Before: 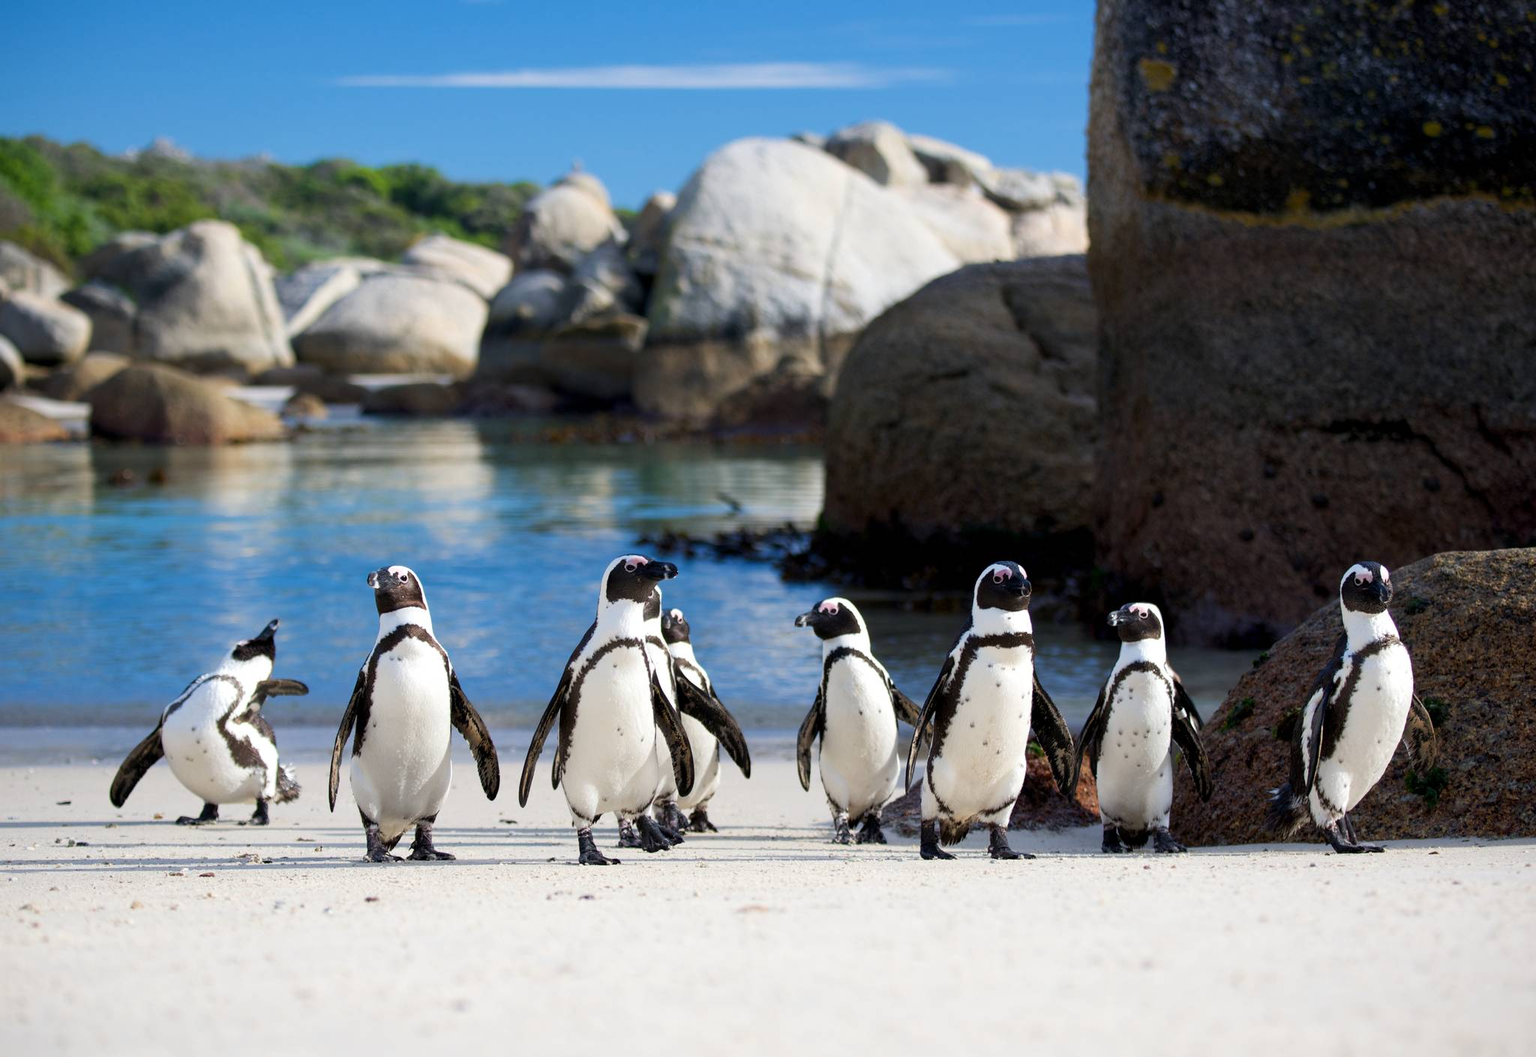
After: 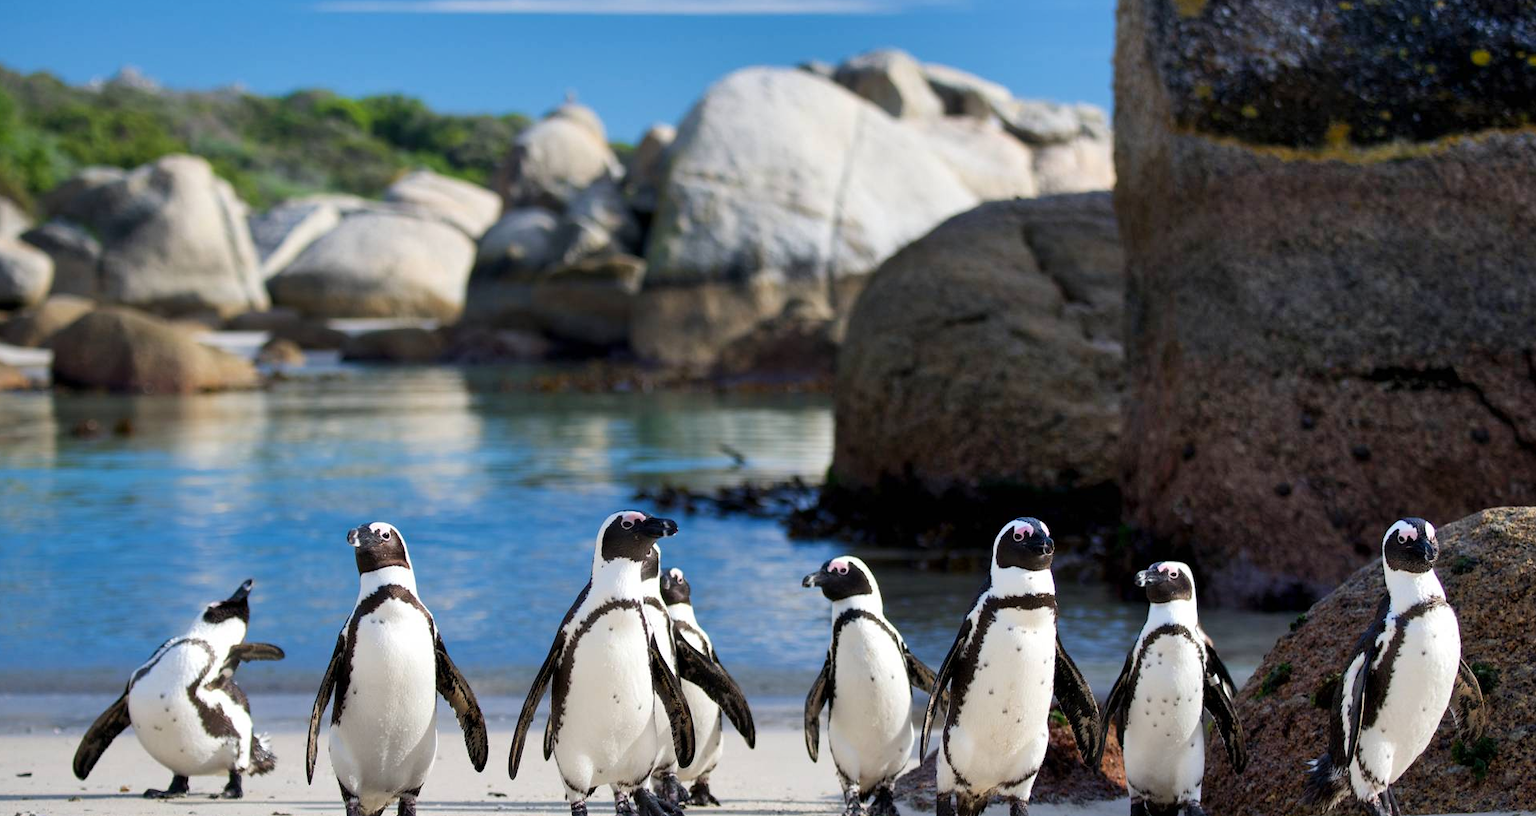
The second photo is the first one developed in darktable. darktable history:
exposure: compensate exposure bias true, compensate highlight preservation false
crop: left 2.691%, top 7.125%, right 3.334%, bottom 20.235%
shadows and highlights: soften with gaussian
